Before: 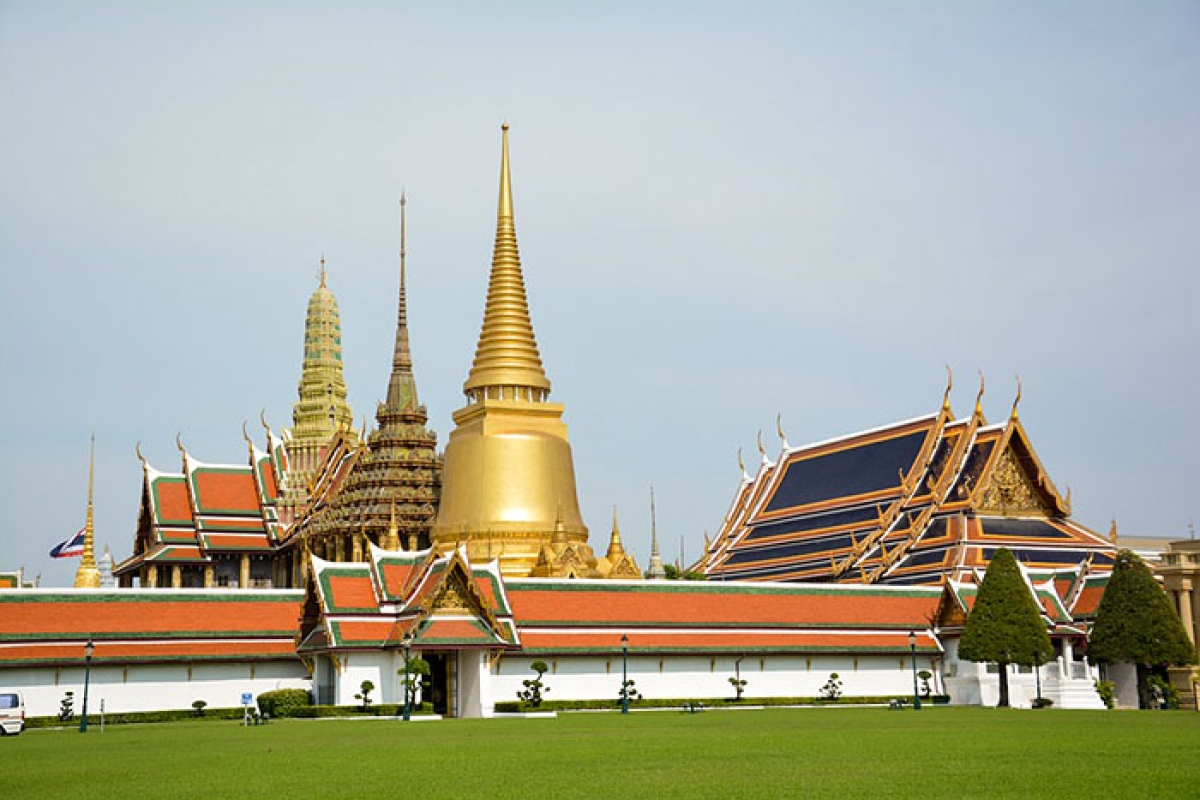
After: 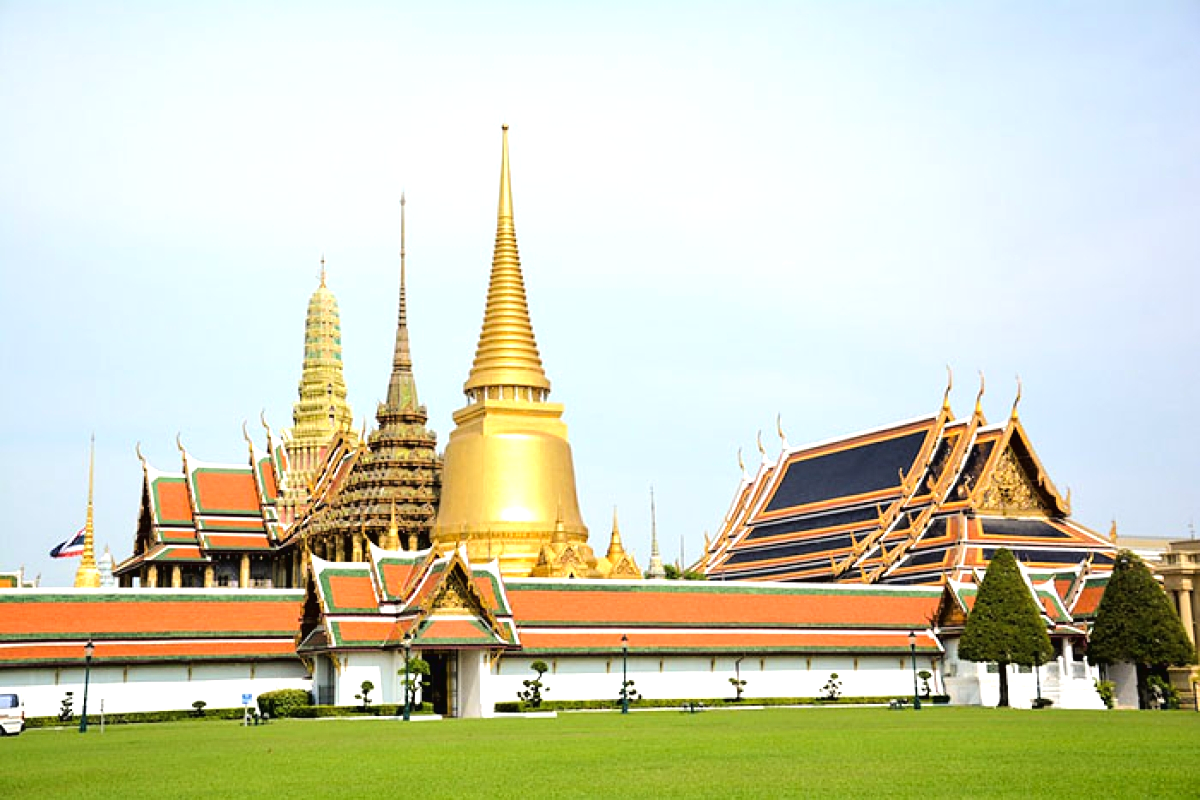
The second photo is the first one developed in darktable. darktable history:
tone curve: curves: ch0 [(0, 0.019) (0.11, 0.036) (0.259, 0.214) (0.378, 0.365) (0.499, 0.529) (1, 1)], color space Lab, linked channels, preserve colors none
exposure: exposure 0.669 EV, compensate highlight preservation false
